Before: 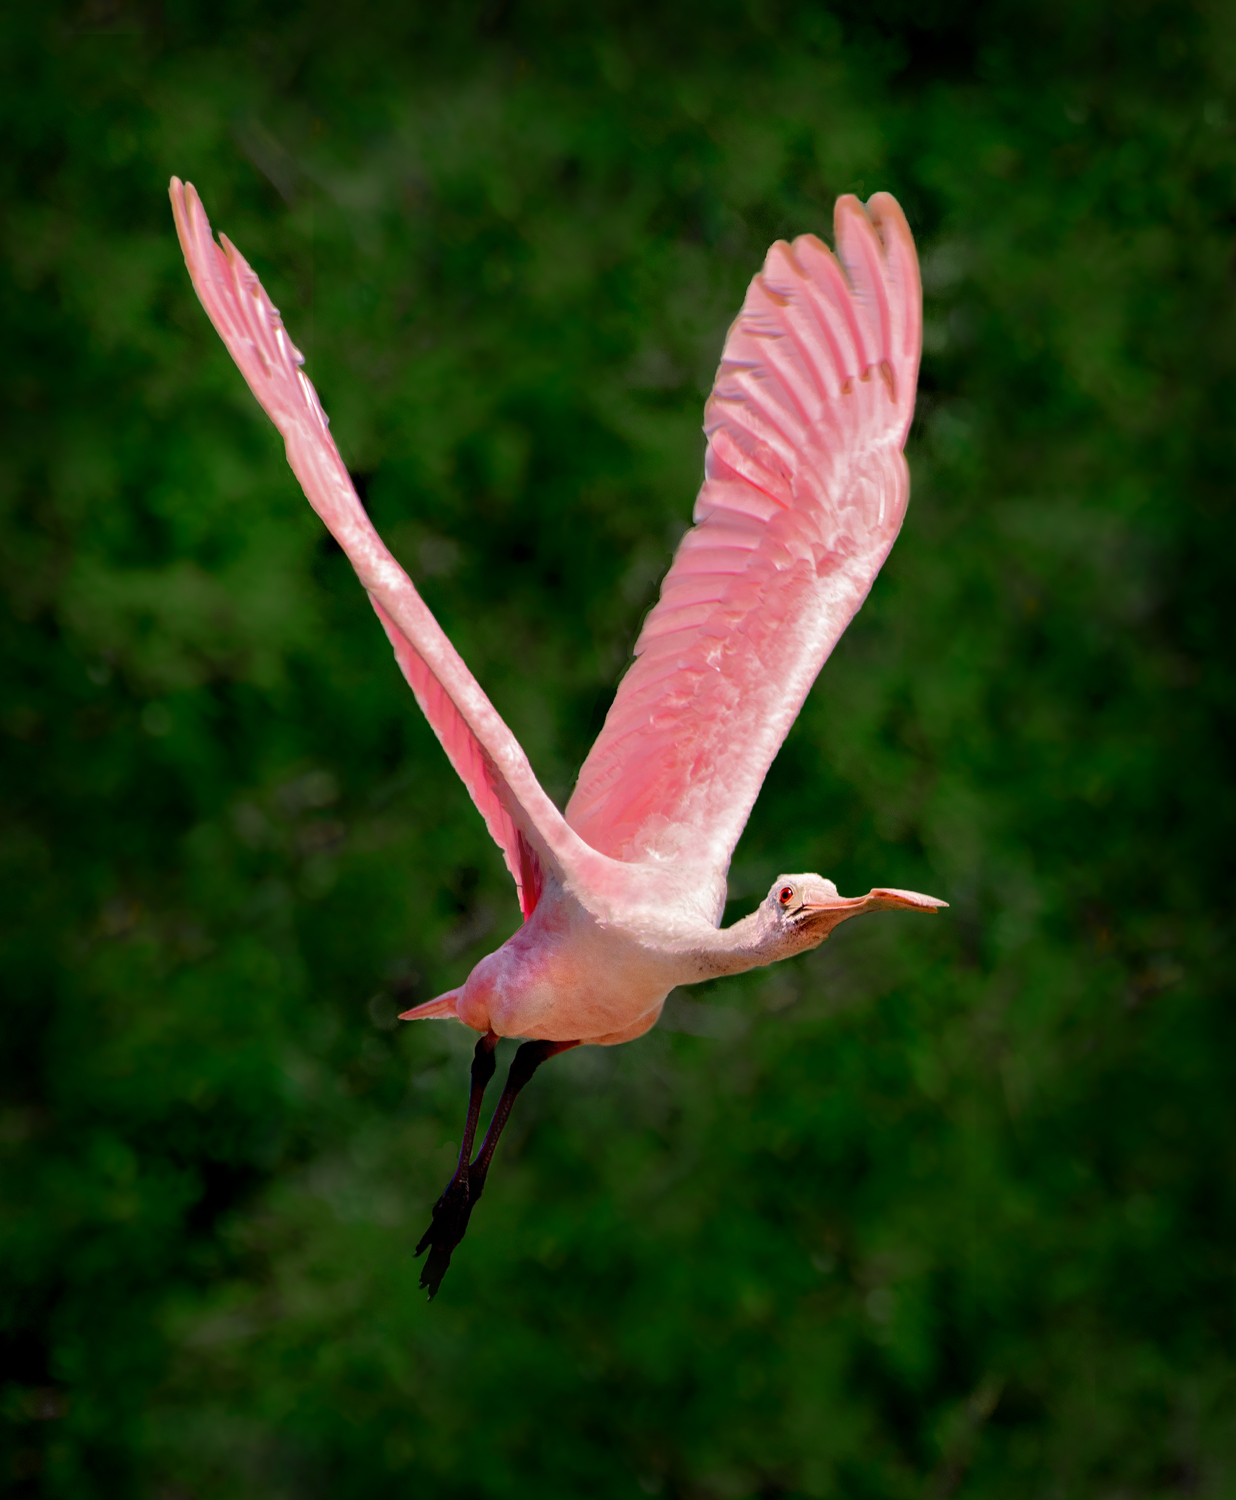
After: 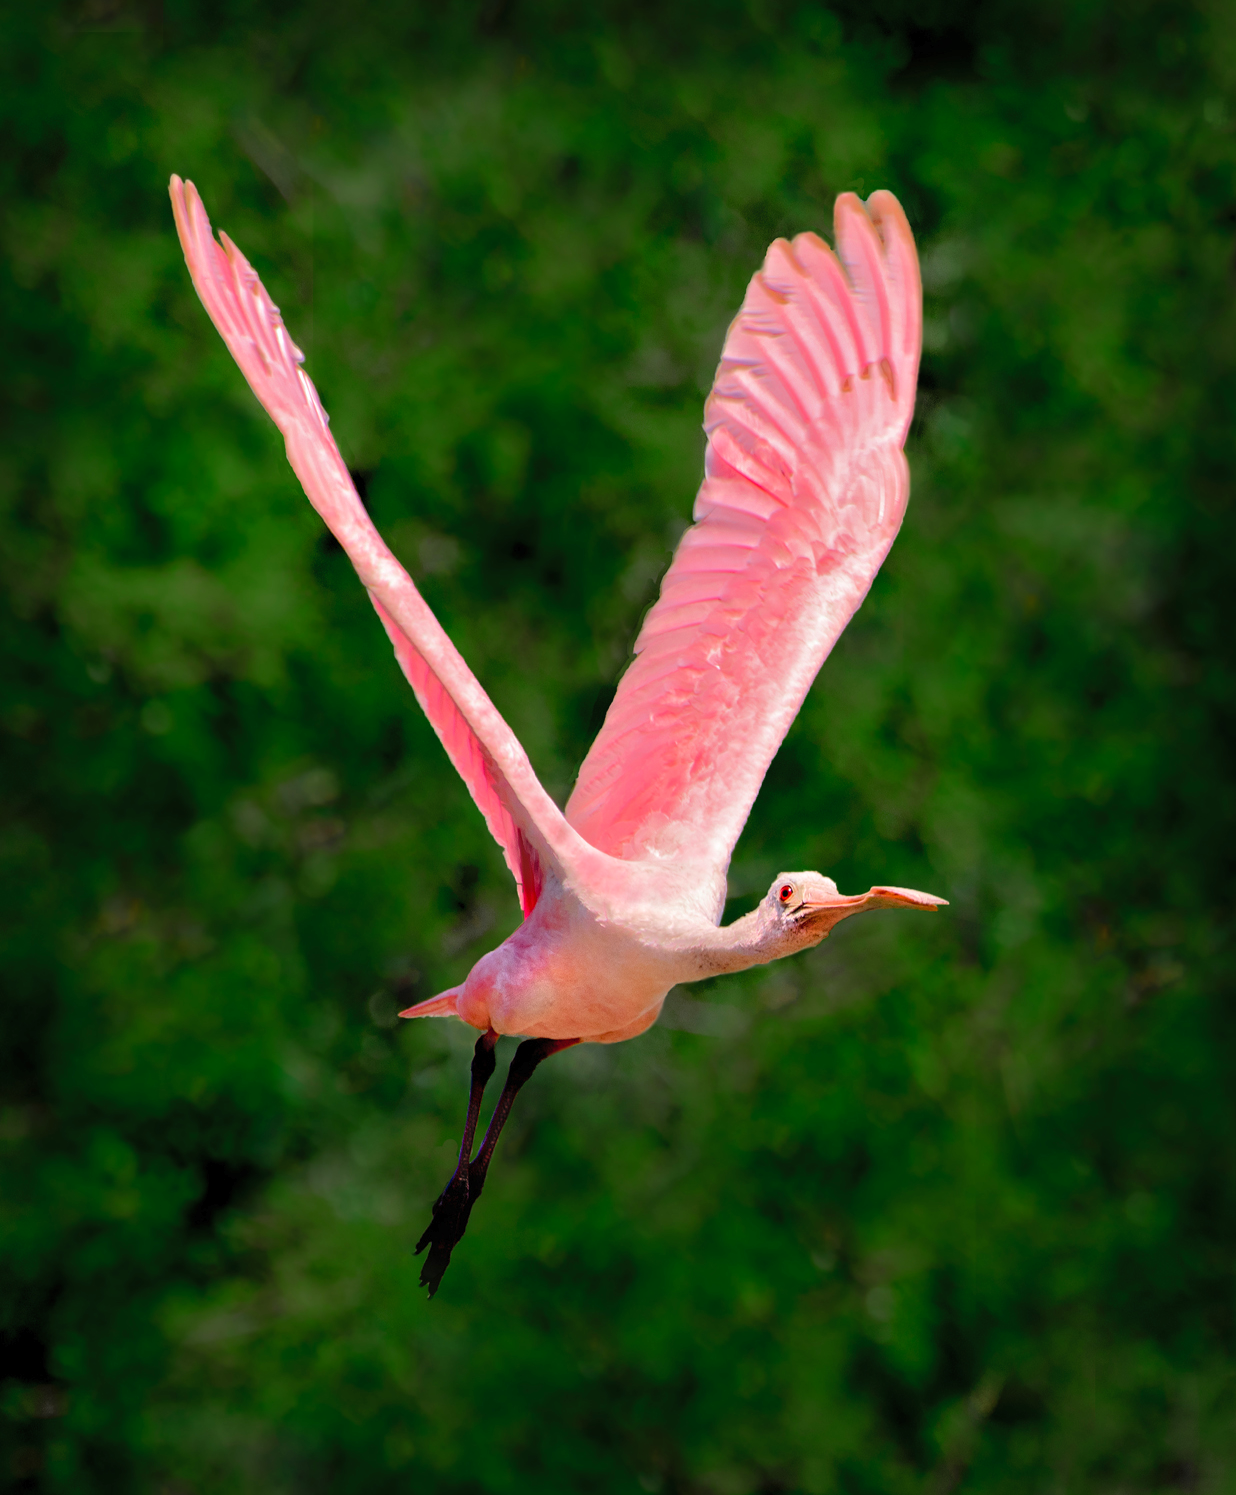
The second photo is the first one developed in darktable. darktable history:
crop: top 0.184%, bottom 0.14%
contrast brightness saturation: brightness 0.093, saturation 0.194
